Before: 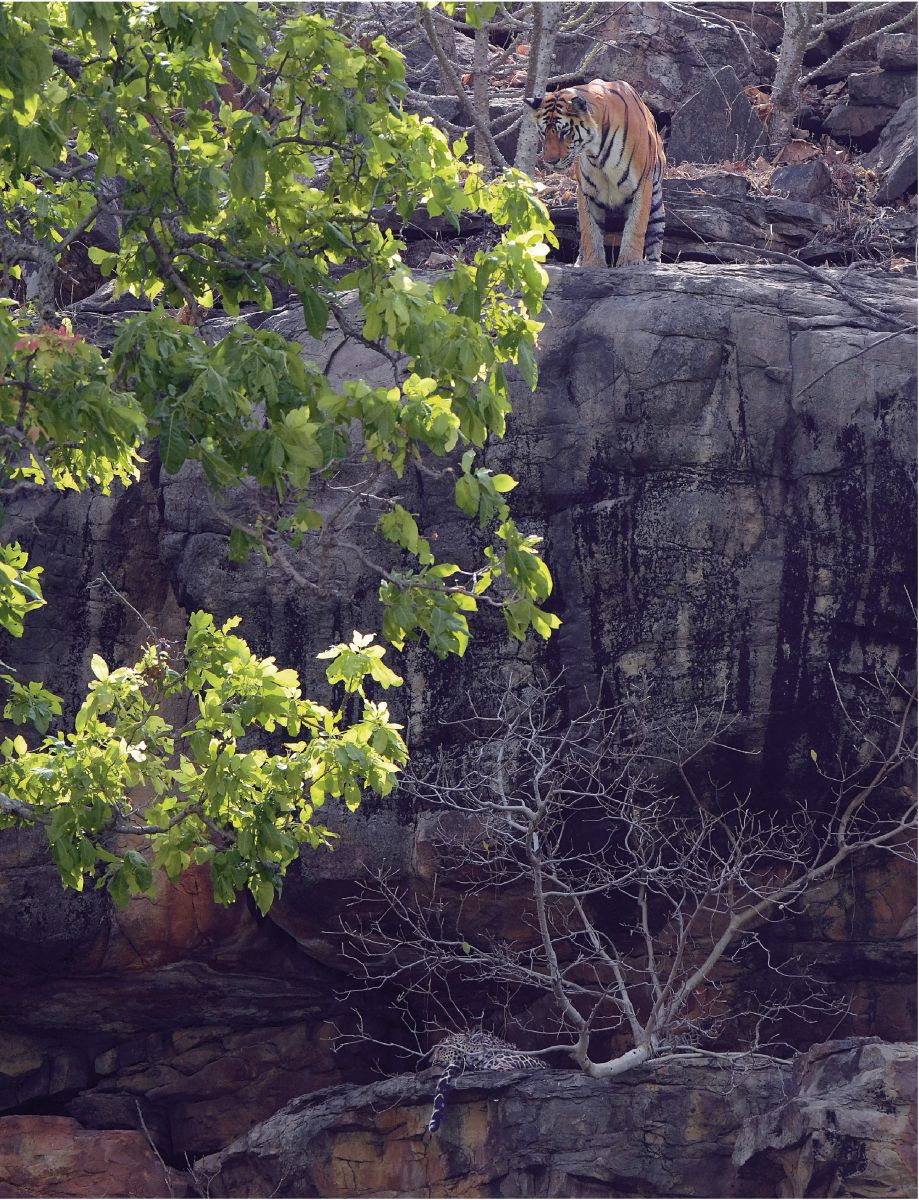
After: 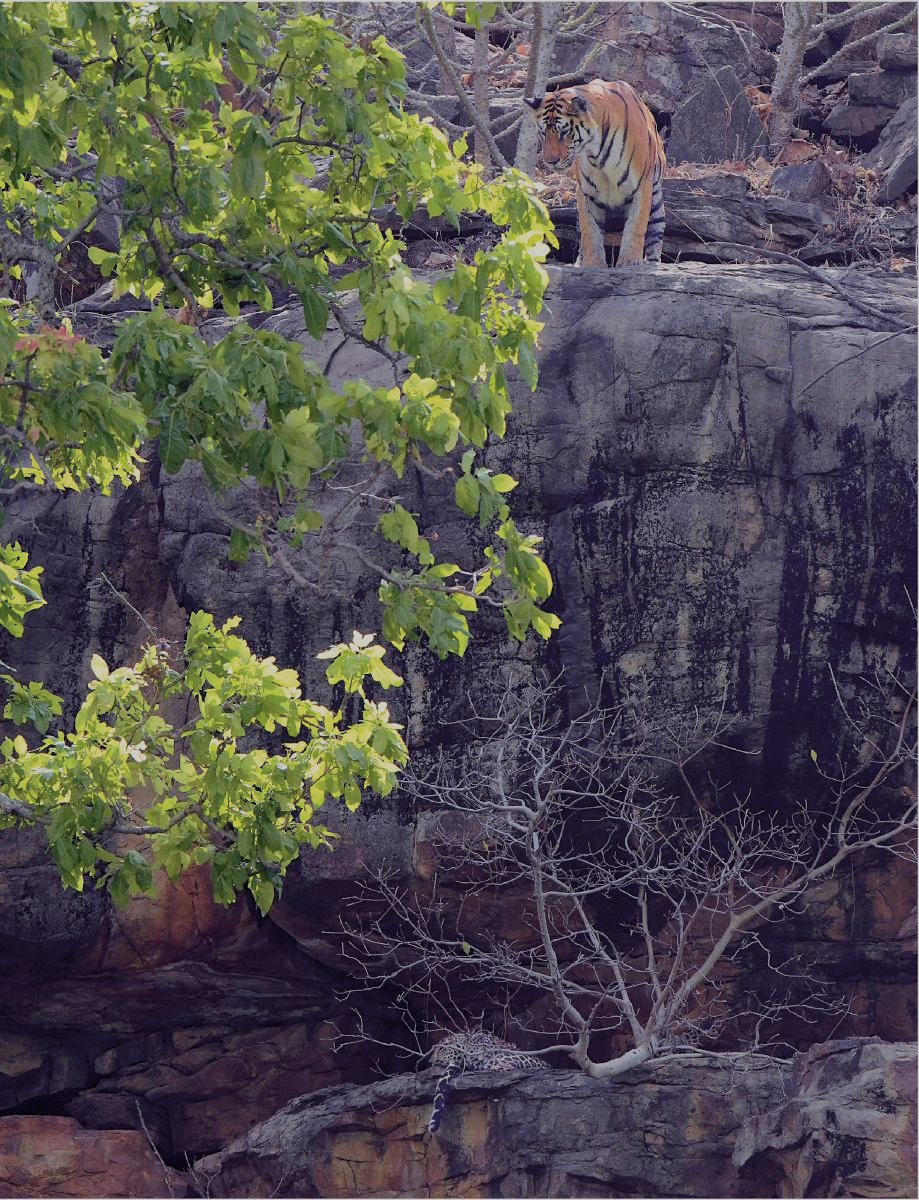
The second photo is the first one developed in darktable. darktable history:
filmic rgb: black relative exposure -8.79 EV, white relative exposure 4.98 EV, threshold 3 EV, target black luminance 0%, hardness 3.77, latitude 66.33%, contrast 0.822, shadows ↔ highlights balance 20%, color science v5 (2021), contrast in shadows safe, contrast in highlights safe, enable highlight reconstruction true
exposure: exposure 0.161 EV, compensate highlight preservation false
